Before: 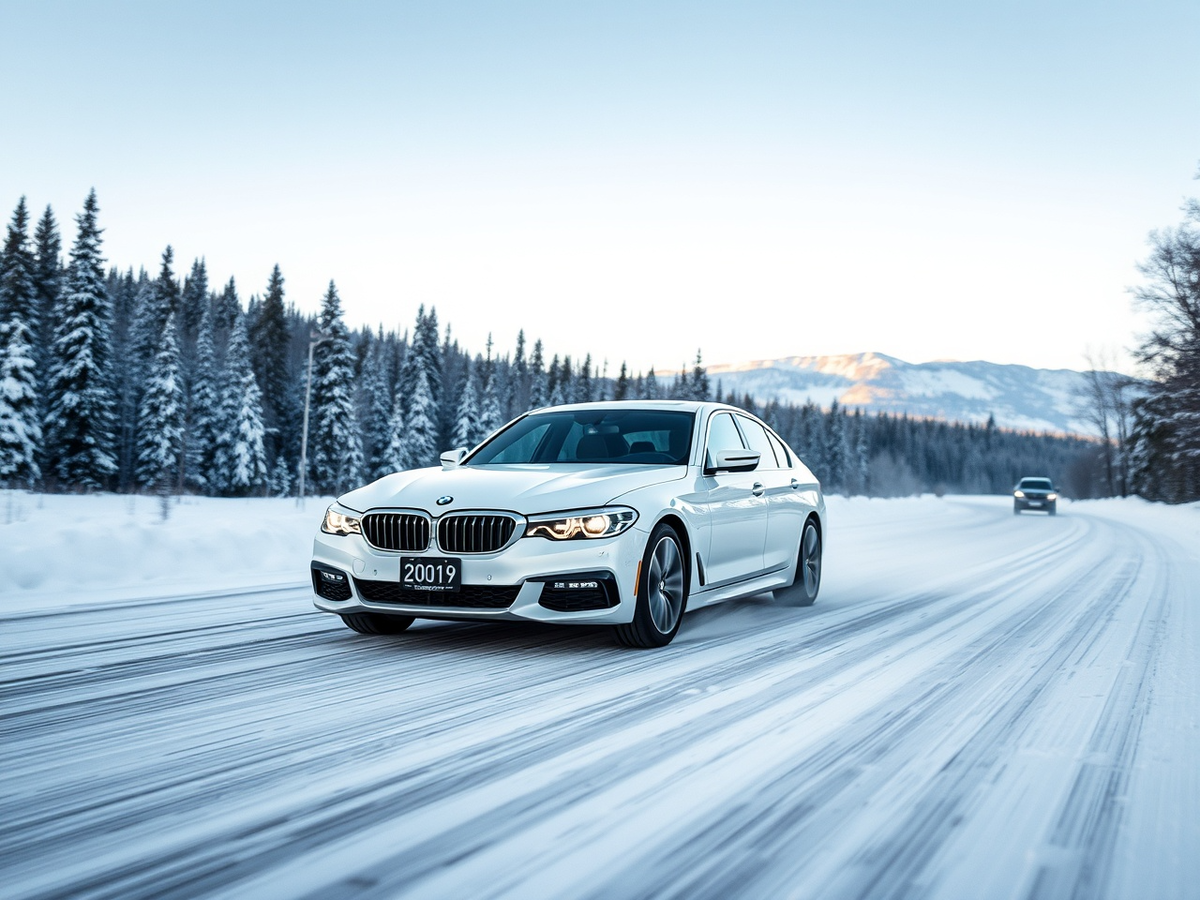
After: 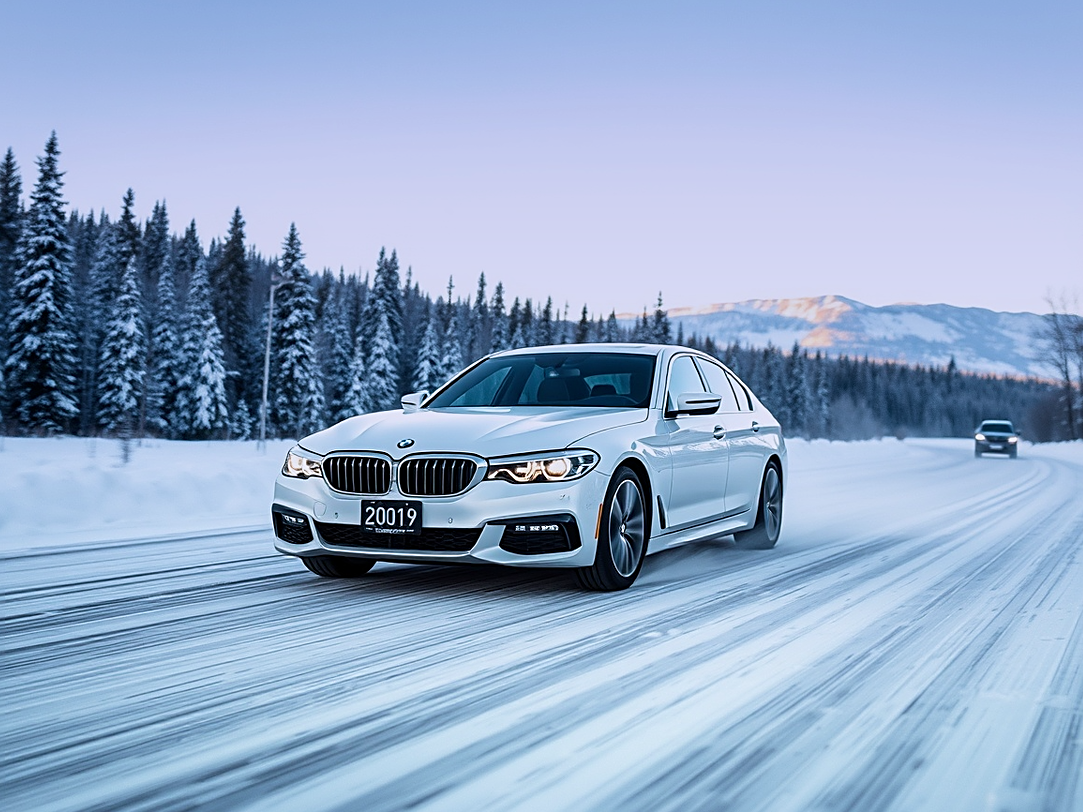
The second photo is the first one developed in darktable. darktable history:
sharpen: on, module defaults
velvia: strength 15%
crop: left 3.305%, top 6.436%, right 6.389%, bottom 3.258%
graduated density: hue 238.83°, saturation 50%
